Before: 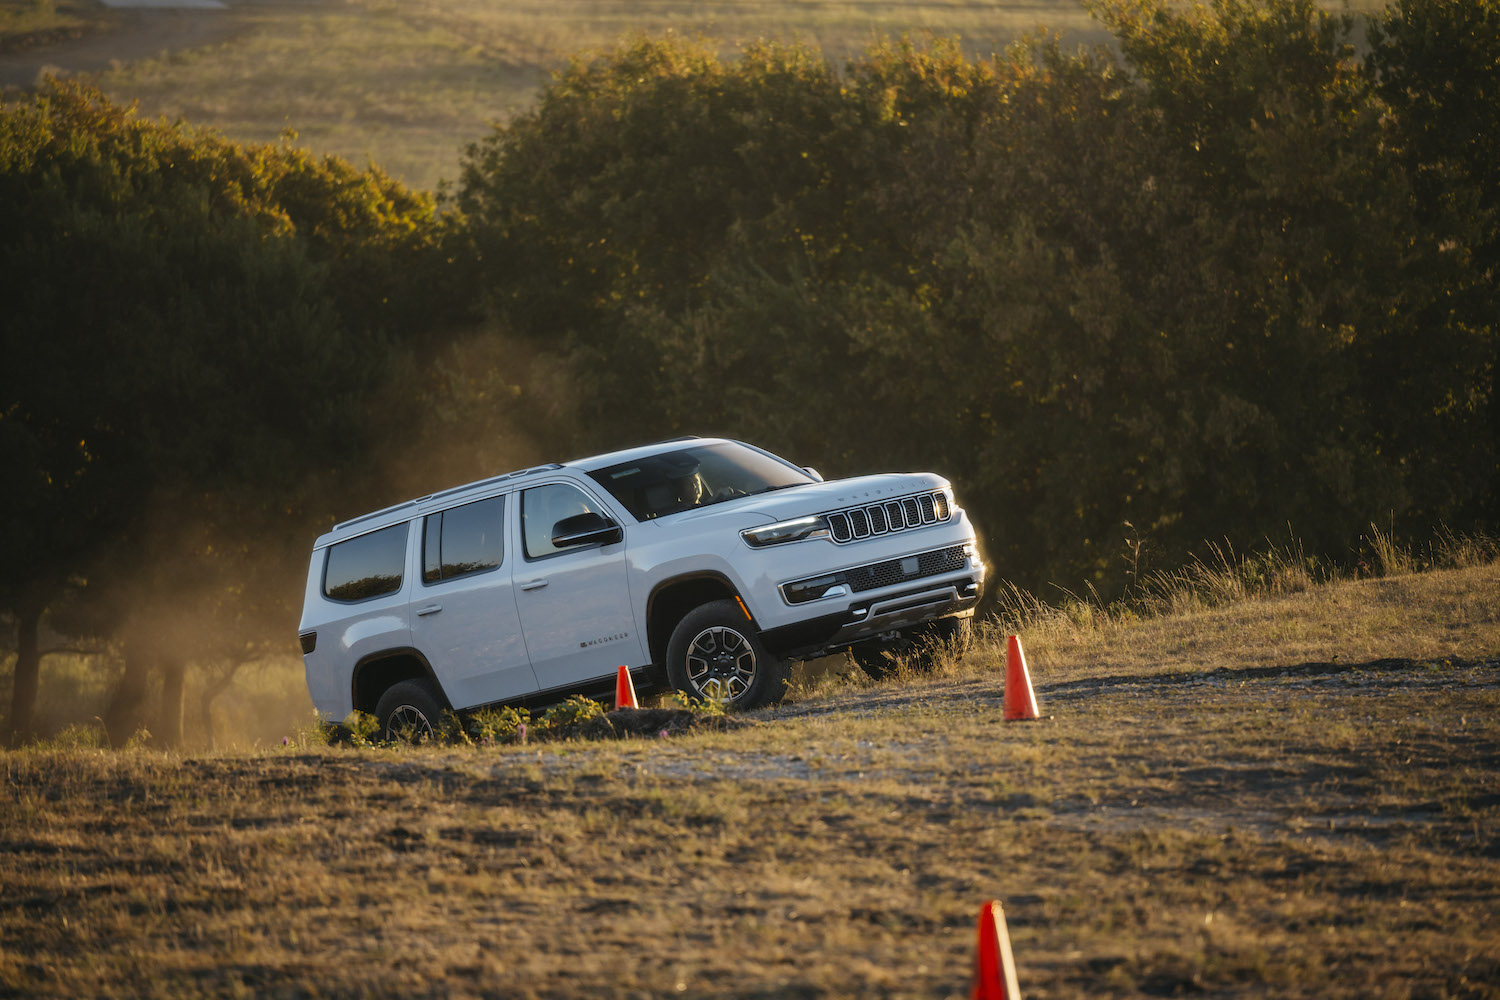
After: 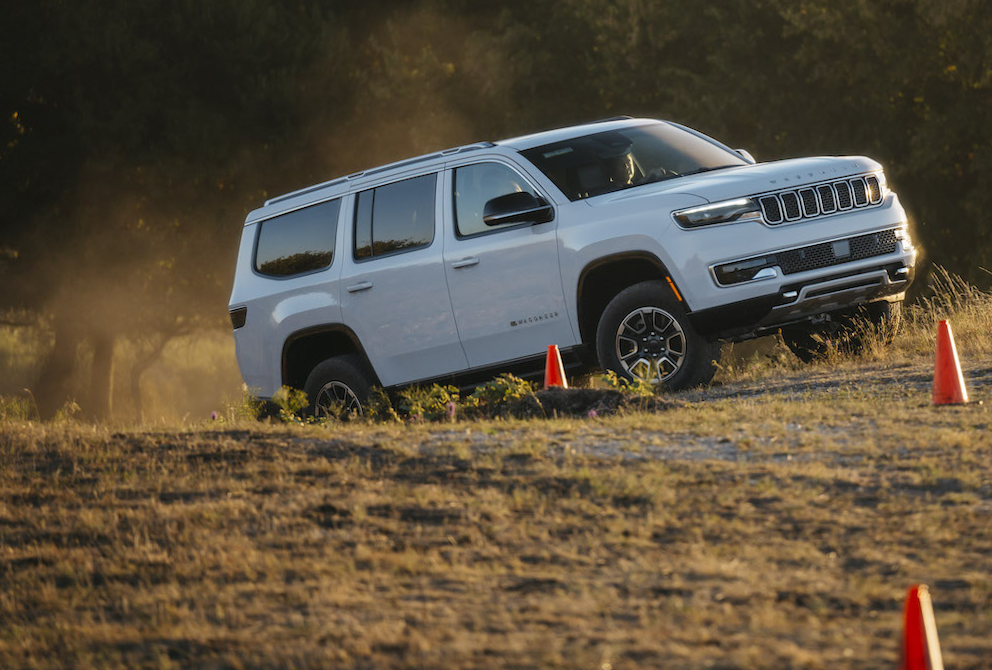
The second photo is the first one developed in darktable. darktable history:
crop and rotate: angle -0.777°, left 3.666%, top 31.554%, right 28.812%
